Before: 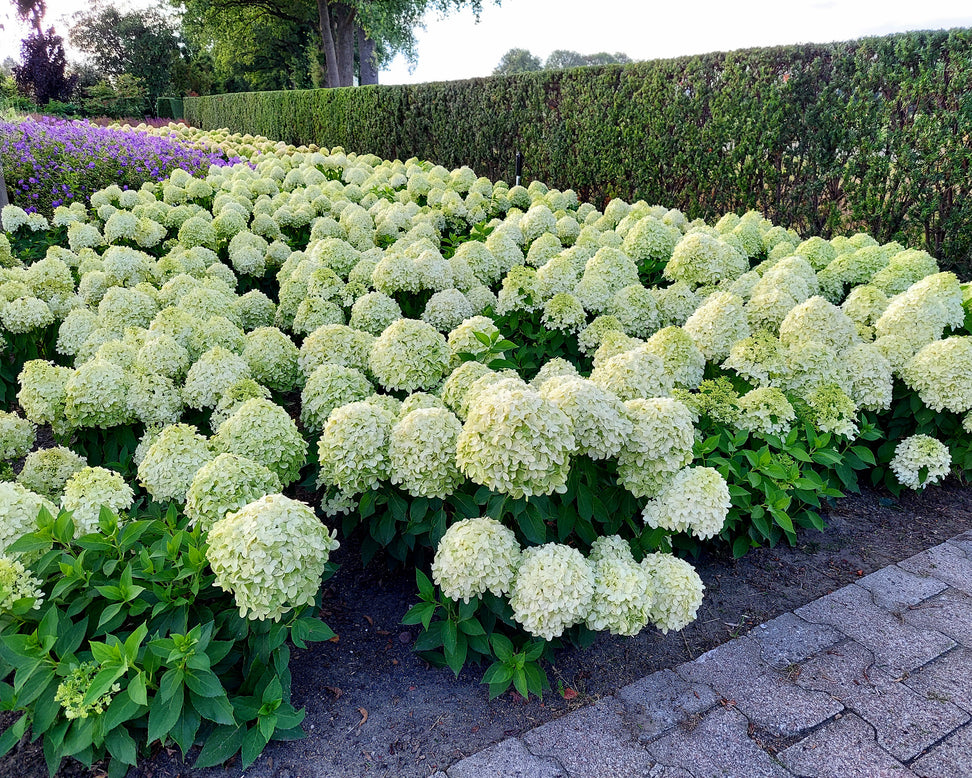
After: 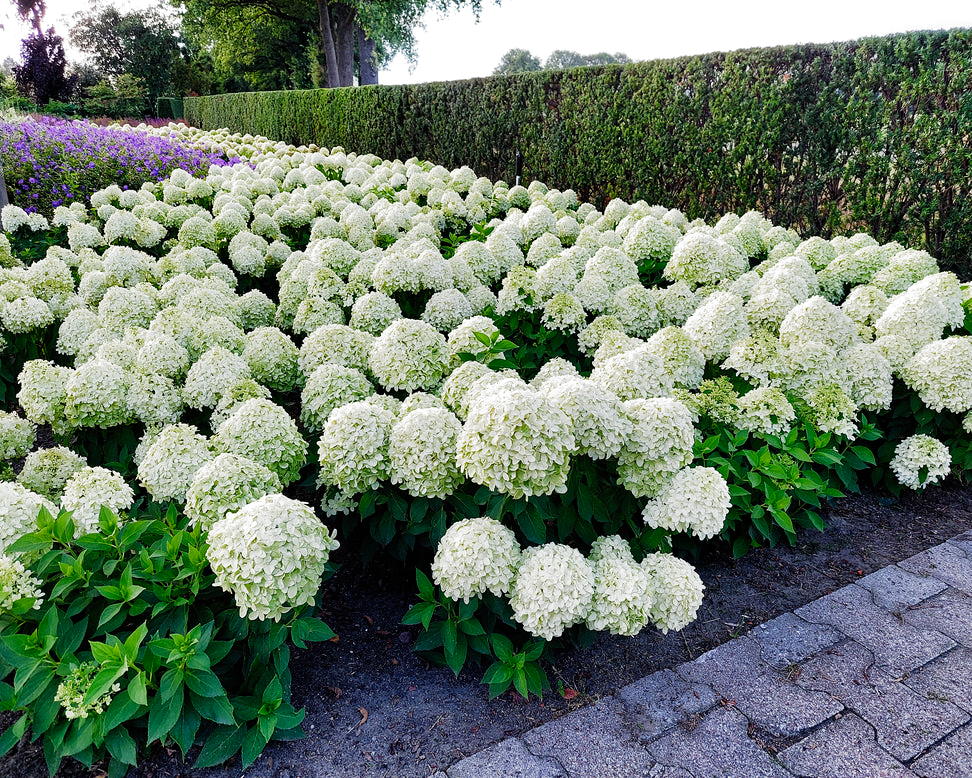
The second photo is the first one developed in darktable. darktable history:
filmic rgb: black relative exposure -9.06 EV, white relative exposure 2.32 EV, threshold 5.96 EV, hardness 7.49, preserve chrominance no, color science v5 (2021), contrast in shadows safe, contrast in highlights safe, enable highlight reconstruction true
